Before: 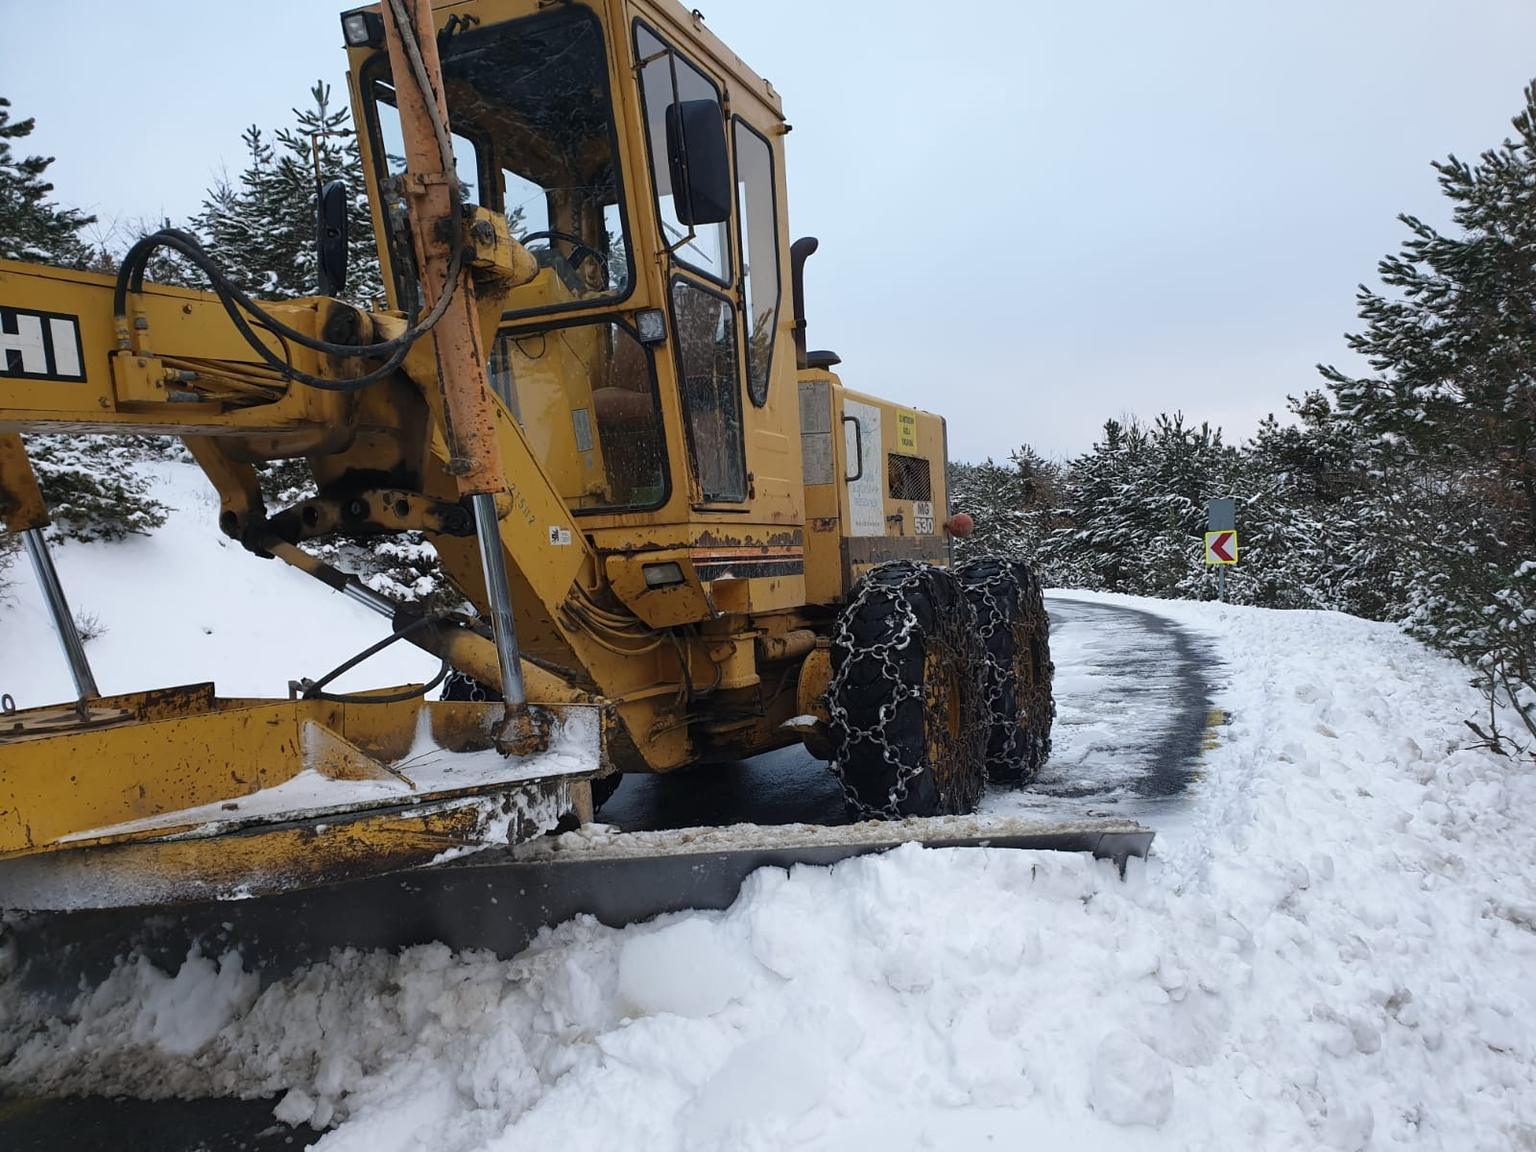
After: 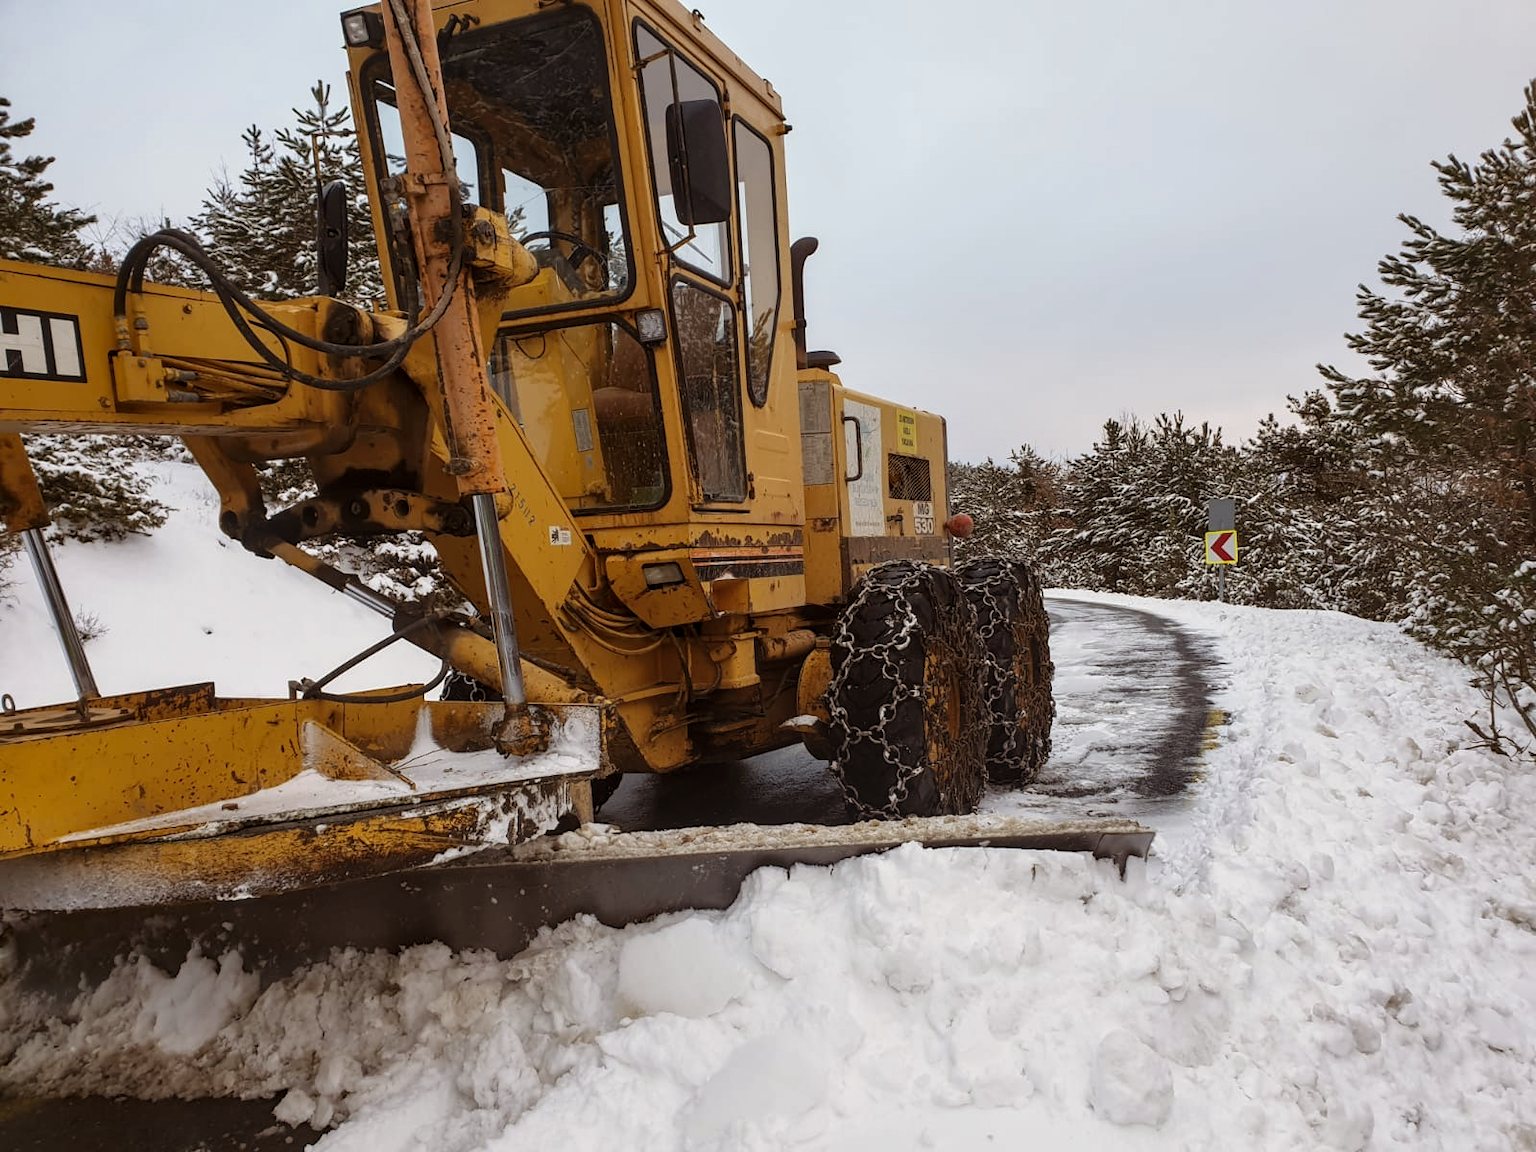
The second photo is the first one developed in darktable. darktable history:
color balance rgb: shadows lift › chroma 4.41%, shadows lift › hue 27°, power › chroma 2.5%, power › hue 70°, highlights gain › chroma 1%, highlights gain › hue 27°, saturation formula JzAzBz (2021)
local contrast: on, module defaults
